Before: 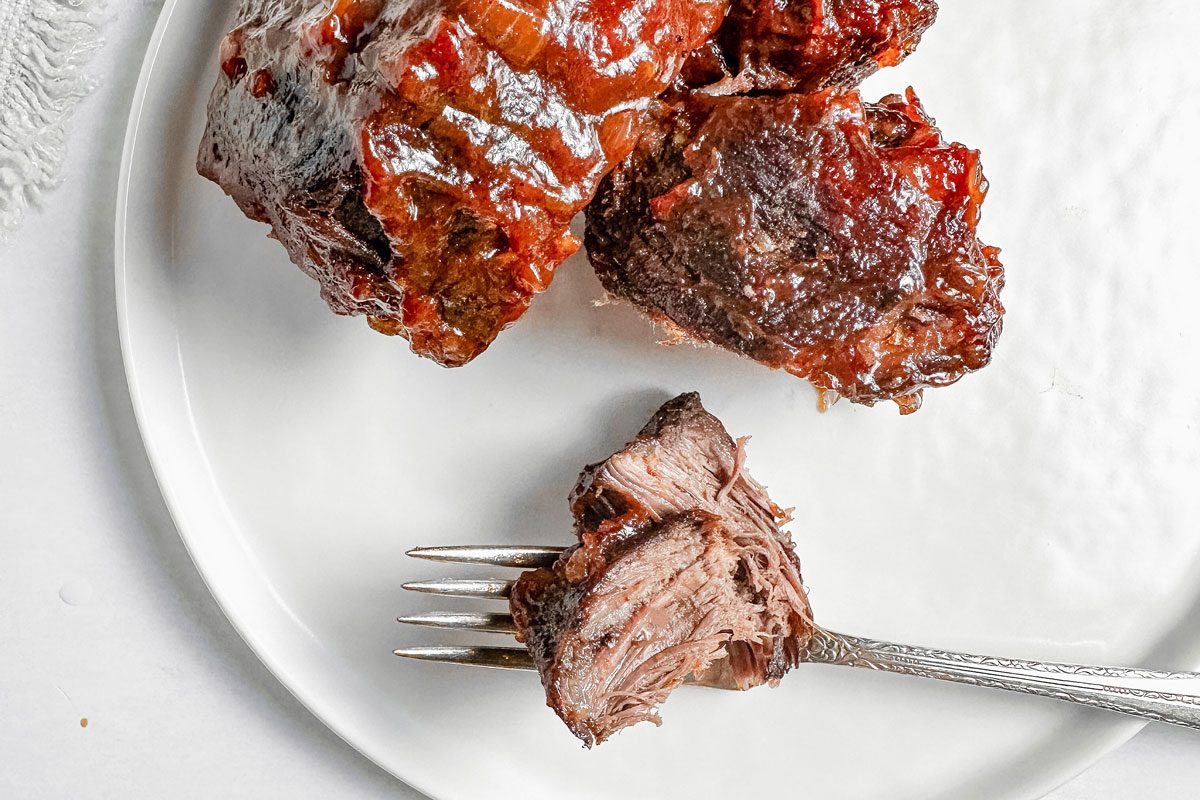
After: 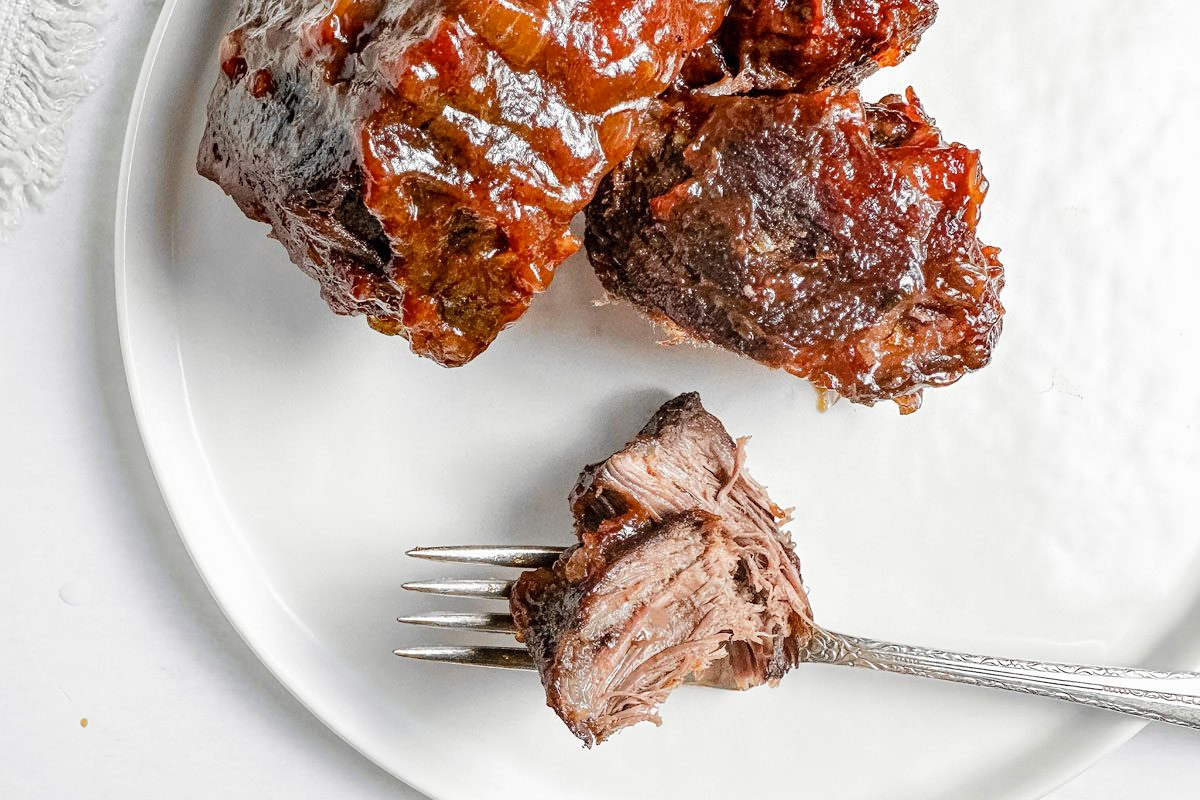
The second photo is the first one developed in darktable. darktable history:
shadows and highlights: radius 90.69, shadows -15.25, white point adjustment 0.278, highlights 31.74, compress 48.67%, soften with gaussian
color zones: curves: ch2 [(0, 0.5) (0.143, 0.517) (0.286, 0.571) (0.429, 0.522) (0.571, 0.5) (0.714, 0.5) (0.857, 0.5) (1, 0.5)]
